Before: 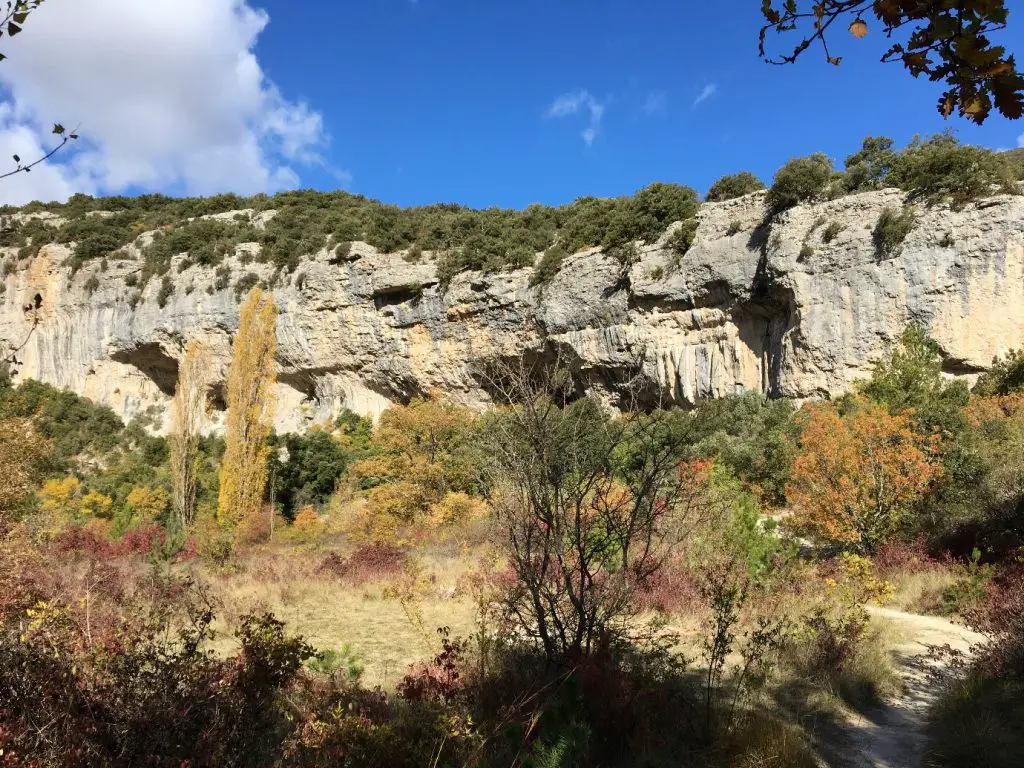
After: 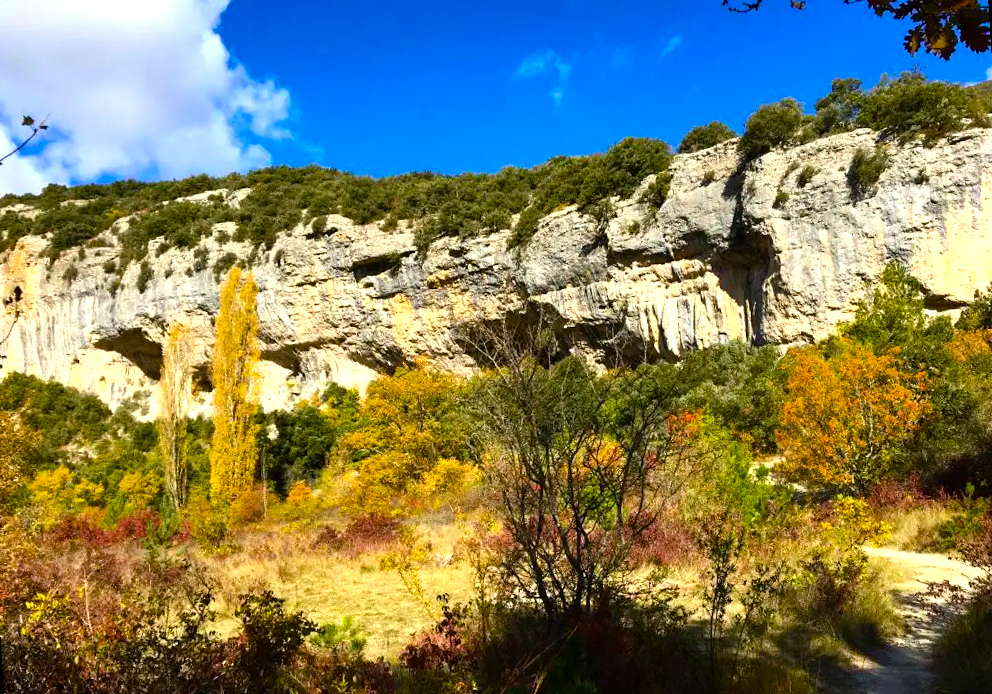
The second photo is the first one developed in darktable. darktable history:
rotate and perspective: rotation -3.52°, crop left 0.036, crop right 0.964, crop top 0.081, crop bottom 0.919
color balance rgb: linear chroma grading › global chroma 9%, perceptual saturation grading › global saturation 36%, perceptual saturation grading › shadows 35%, perceptual brilliance grading › global brilliance 15%, perceptual brilliance grading › shadows -35%, global vibrance 15%
